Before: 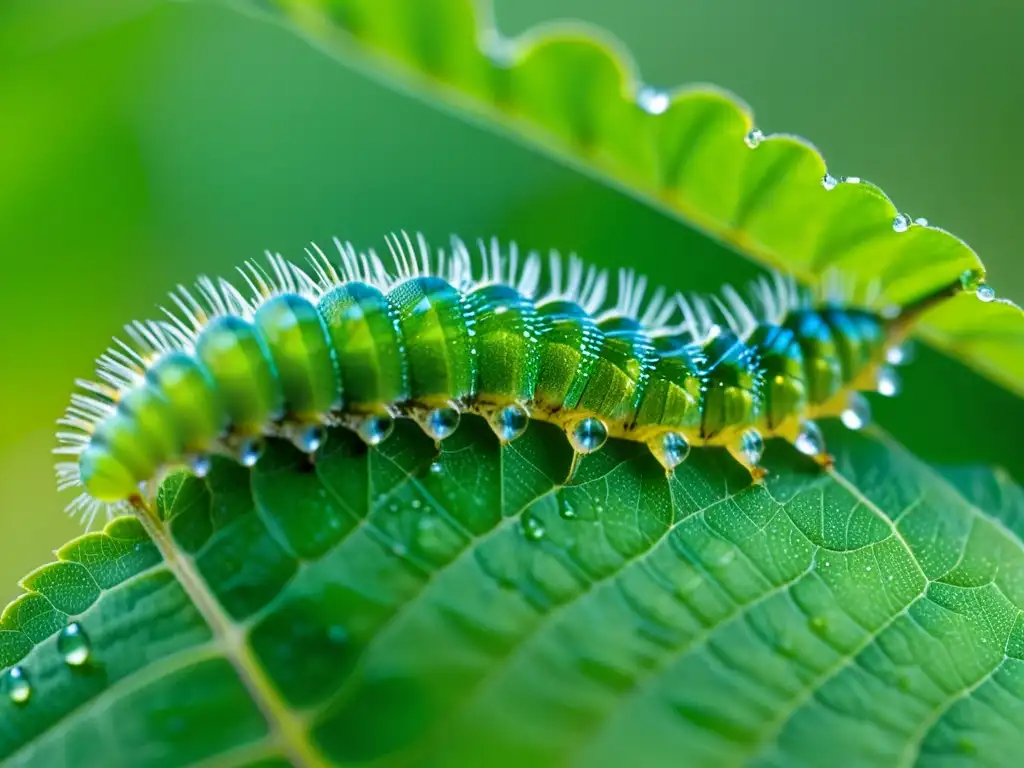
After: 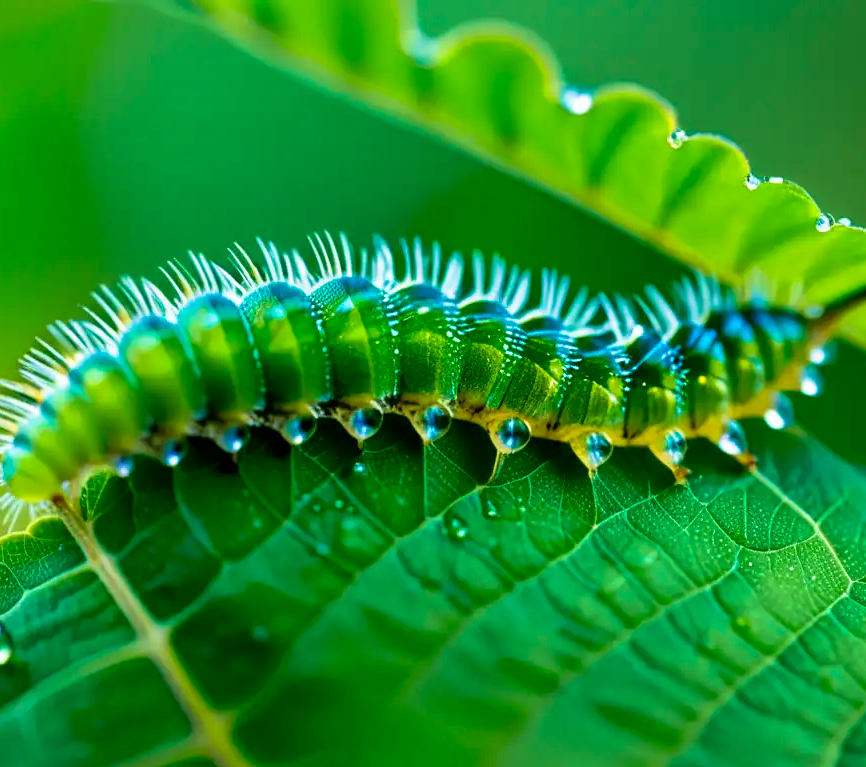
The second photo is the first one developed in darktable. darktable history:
crop: left 7.52%, right 7.817%
tone curve: curves: ch0 [(0, 0) (0.003, 0) (0.011, 0.001) (0.025, 0.003) (0.044, 0.006) (0.069, 0.009) (0.1, 0.013) (0.136, 0.032) (0.177, 0.067) (0.224, 0.121) (0.277, 0.185) (0.335, 0.255) (0.399, 0.333) (0.468, 0.417) (0.543, 0.508) (0.623, 0.606) (0.709, 0.71) (0.801, 0.819) (0.898, 0.926) (1, 1)], preserve colors none
velvia: strength 55.48%
